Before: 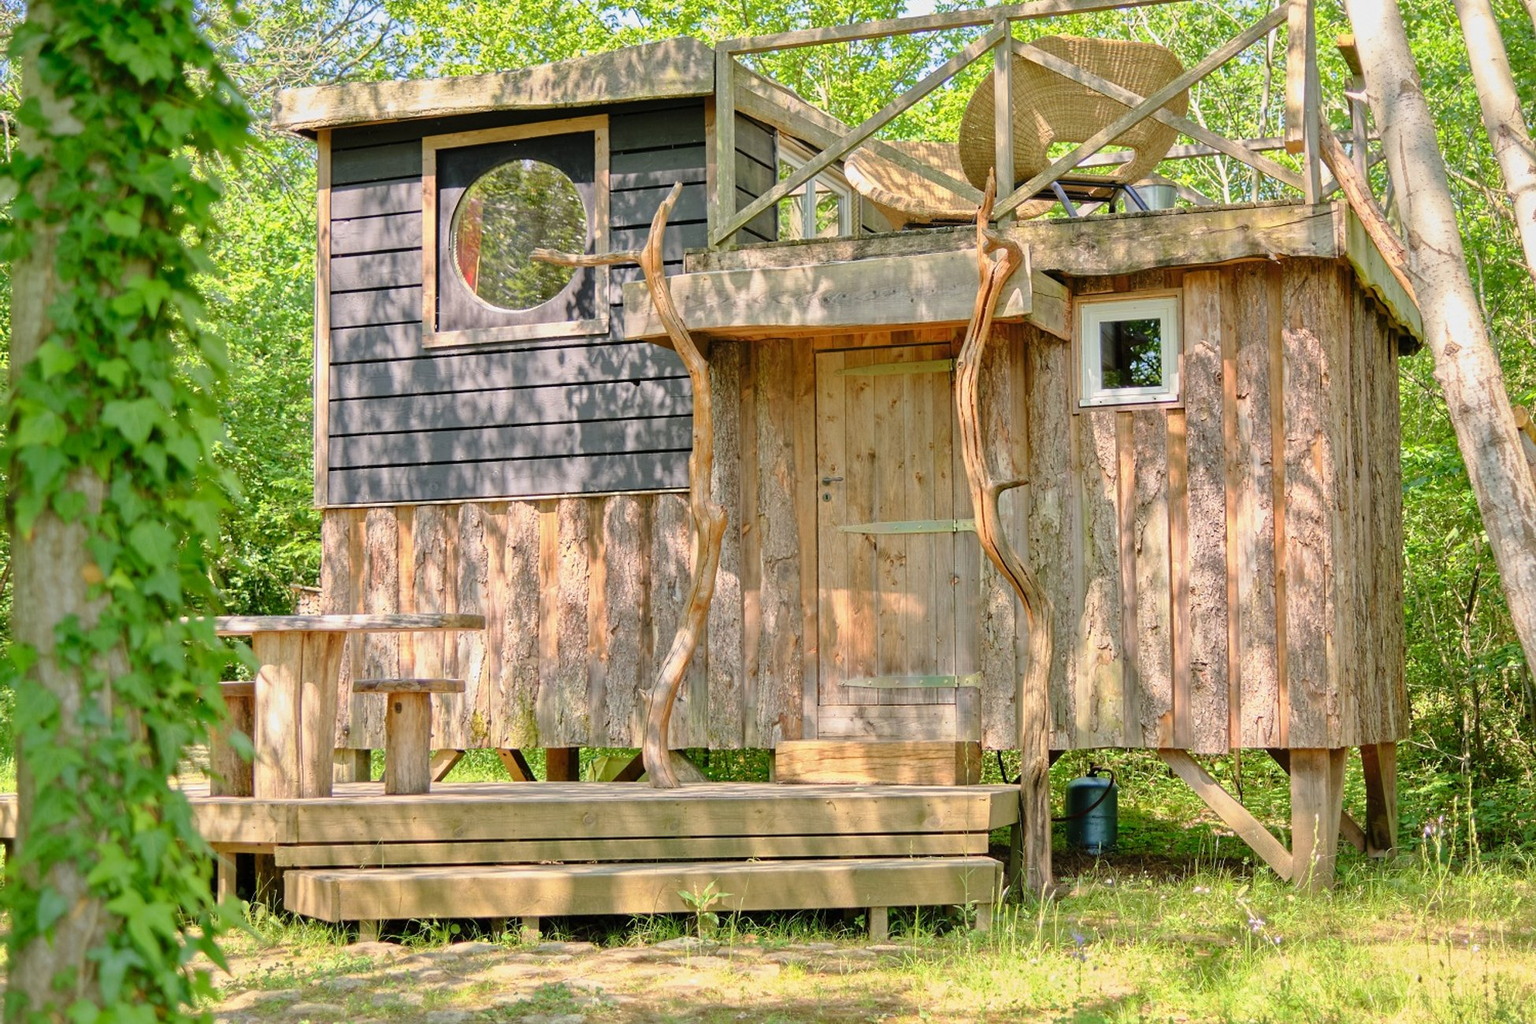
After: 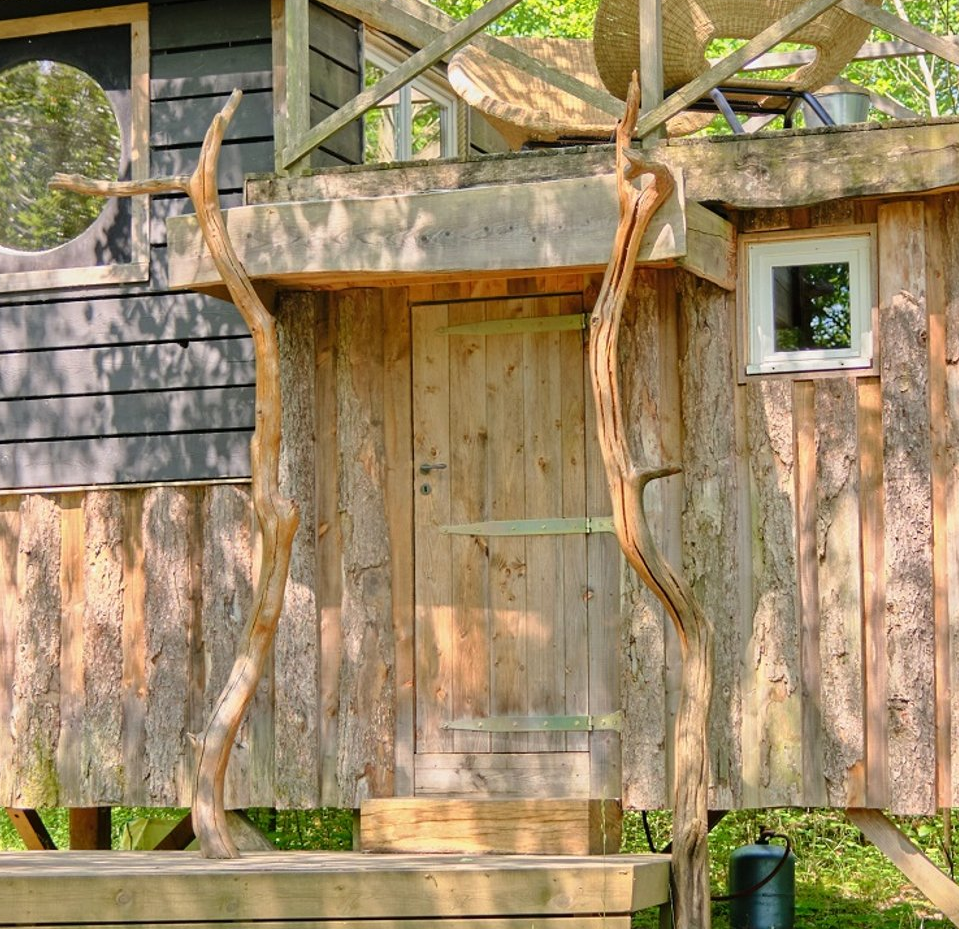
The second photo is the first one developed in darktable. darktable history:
crop: left 32.034%, top 10.968%, right 18.75%, bottom 17.539%
